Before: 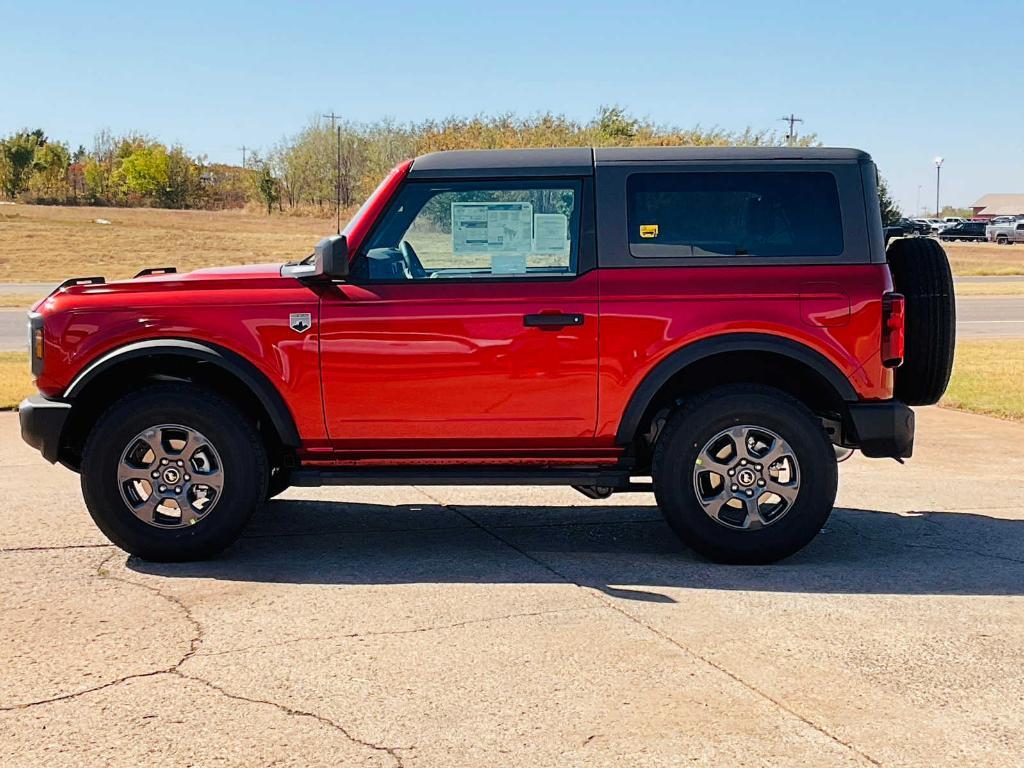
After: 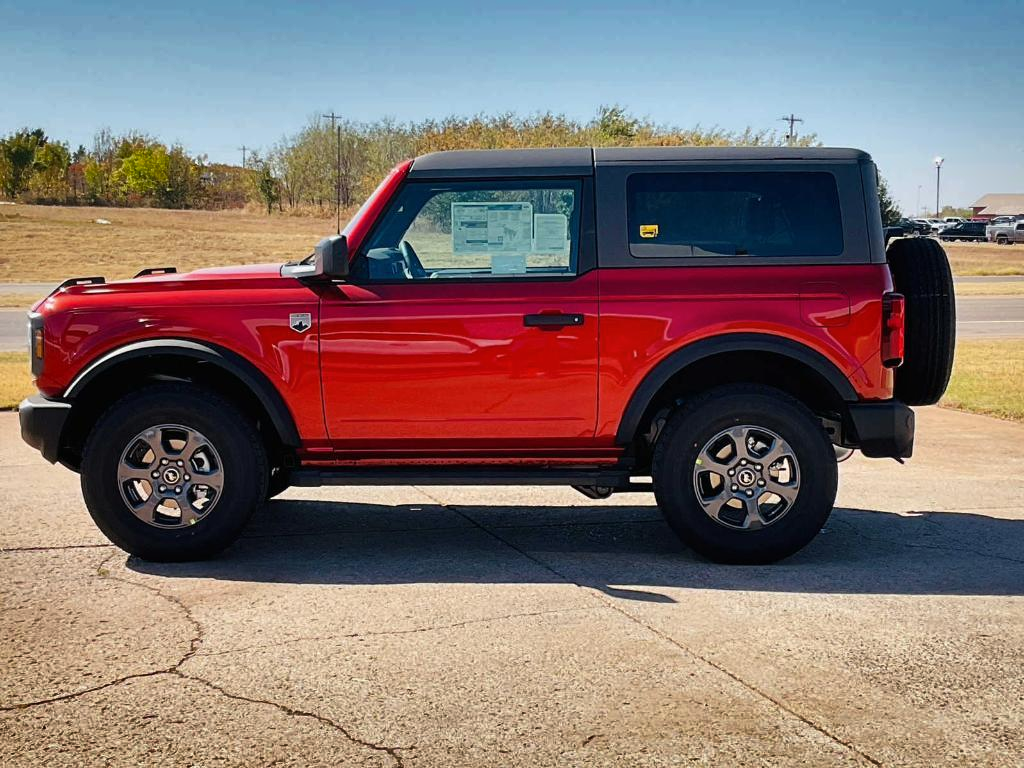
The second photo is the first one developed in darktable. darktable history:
base curve: curves: ch0 [(0, 0) (0.303, 0.277) (1, 1)]
shadows and highlights: shadows 24.5, highlights -78.15, soften with gaussian
